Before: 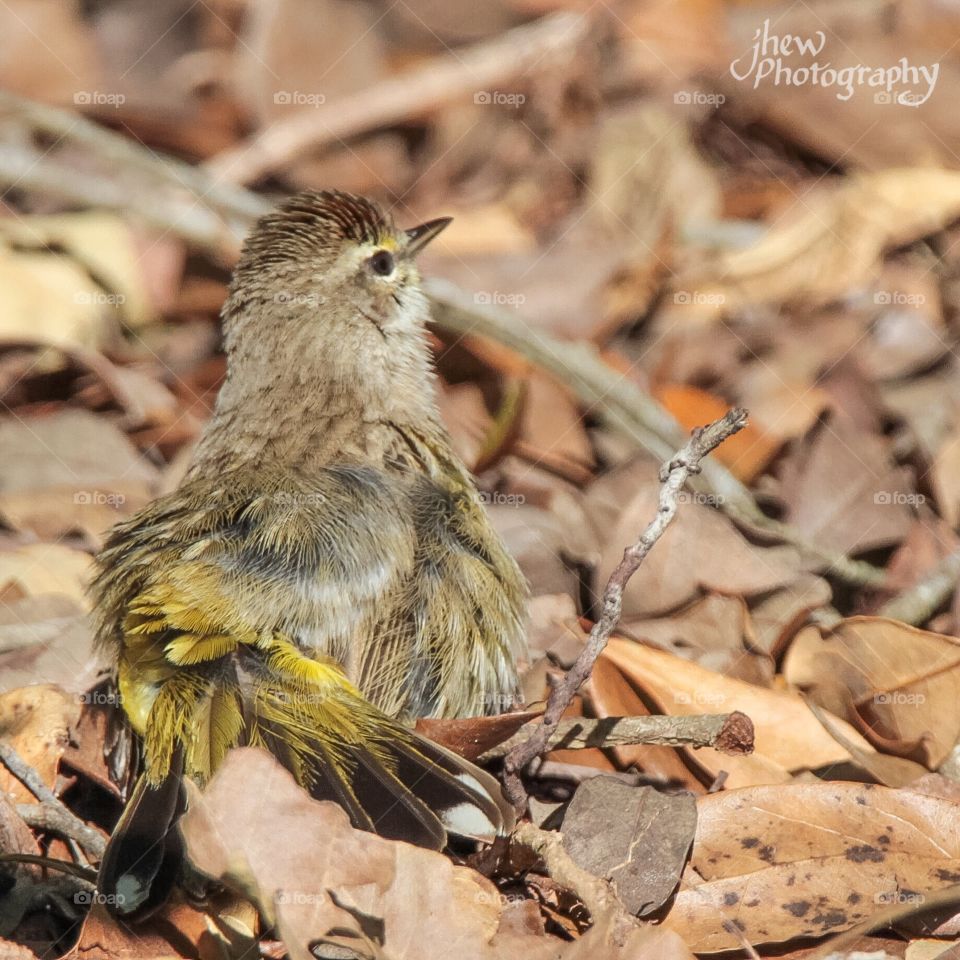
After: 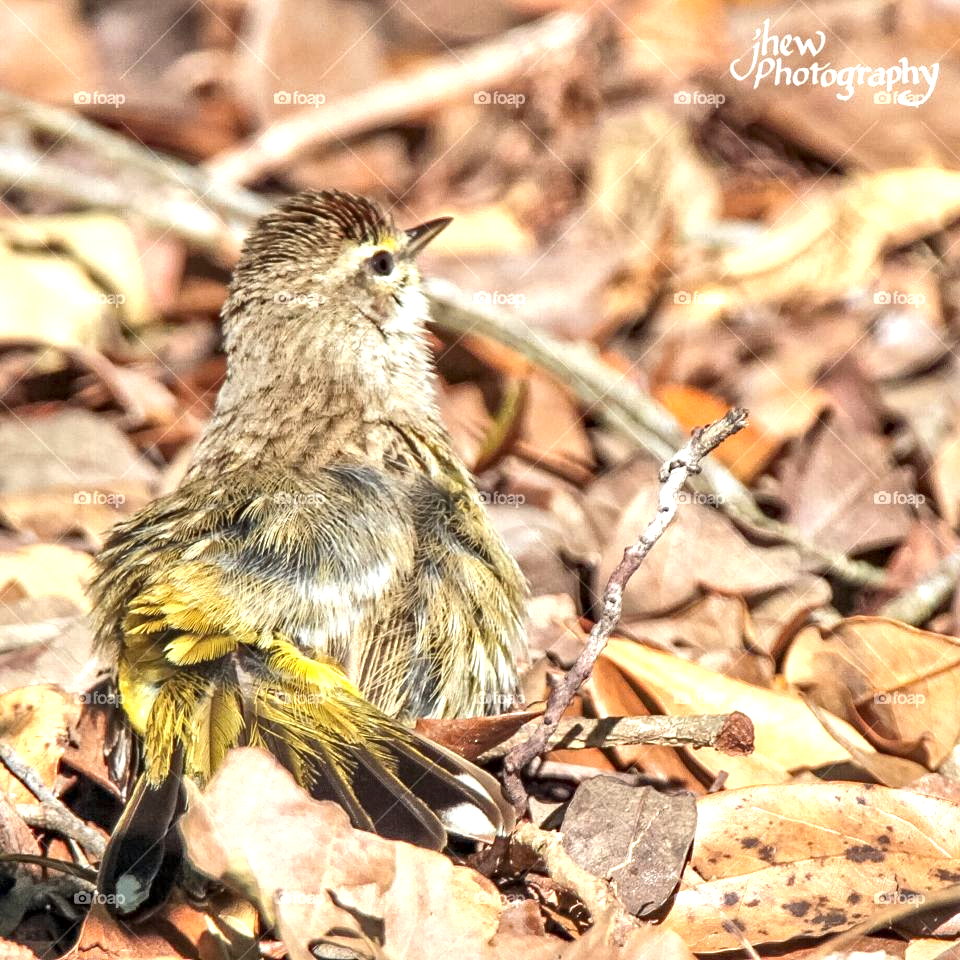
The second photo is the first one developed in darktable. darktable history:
local contrast: mode bilateral grid, contrast 20, coarseness 21, detail 150%, midtone range 0.2
haze removal: adaptive false
exposure: black level correction 0, exposure 0.893 EV, compensate highlight preservation false
